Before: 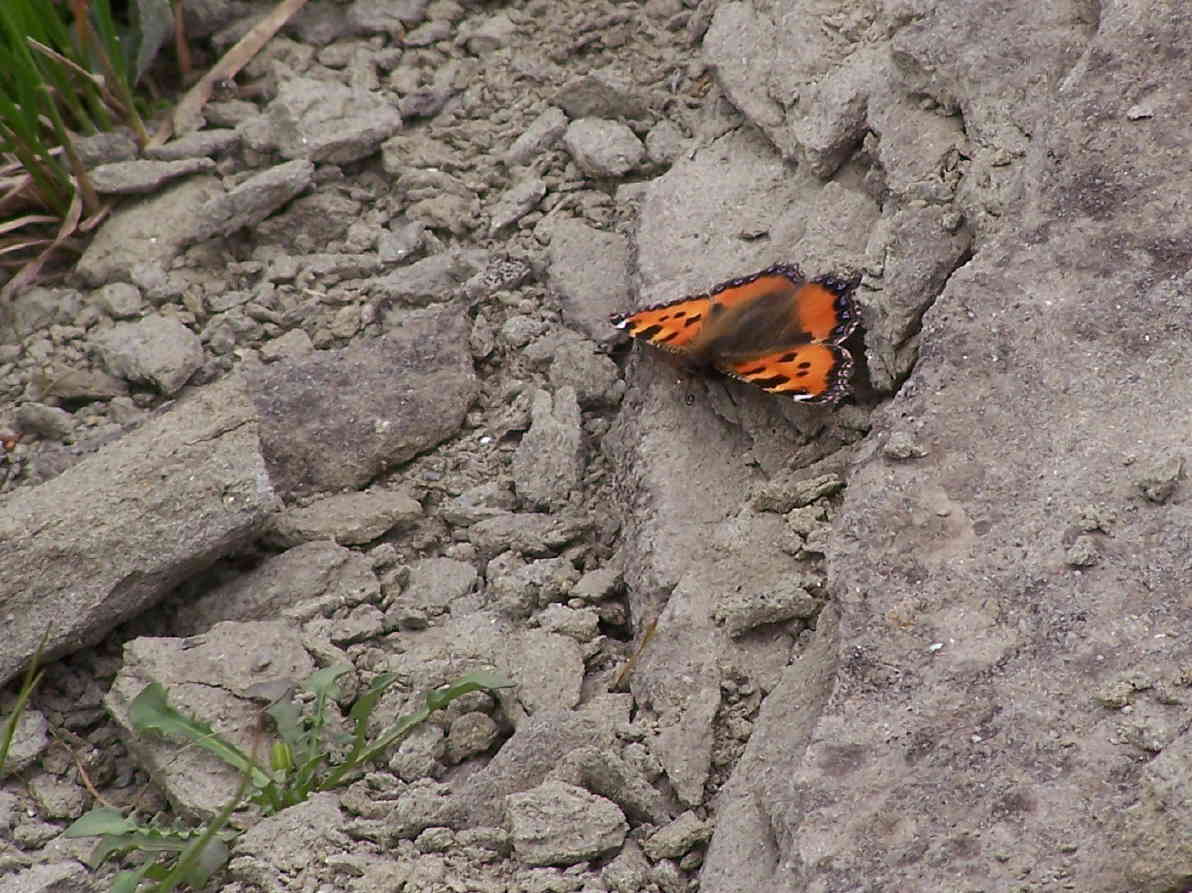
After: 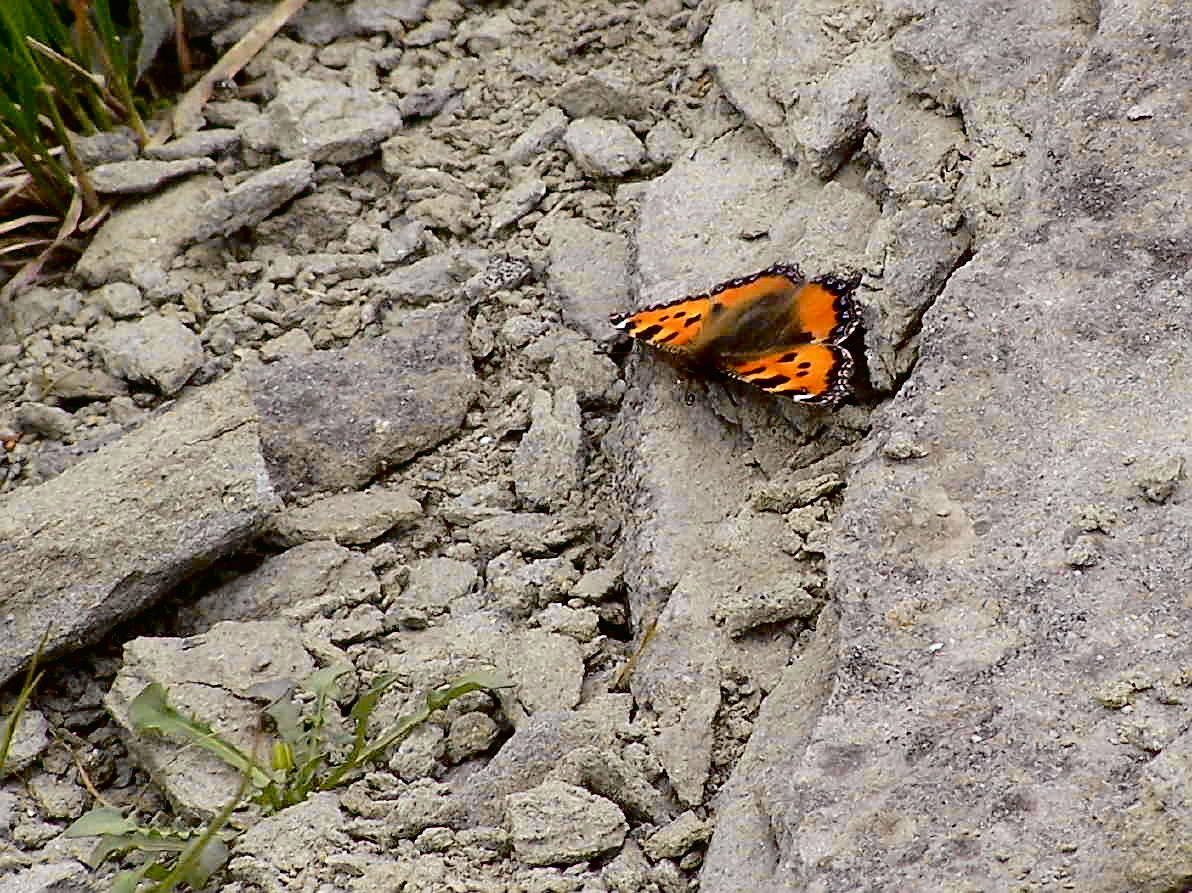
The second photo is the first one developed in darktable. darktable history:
exposure: black level correction 0.01, exposure 0.014 EV, compensate highlight preservation false
tone curve: curves: ch0 [(0, 0.013) (0.129, 0.1) (0.327, 0.382) (0.489, 0.573) (0.66, 0.748) (0.858, 0.926) (1, 0.977)]; ch1 [(0, 0) (0.353, 0.344) (0.45, 0.46) (0.498, 0.498) (0.521, 0.512) (0.563, 0.559) (0.592, 0.578) (0.647, 0.657) (1, 1)]; ch2 [(0, 0) (0.333, 0.346) (0.375, 0.375) (0.424, 0.43) (0.476, 0.492) (0.502, 0.502) (0.524, 0.531) (0.579, 0.61) (0.612, 0.644) (0.66, 0.715) (1, 1)], color space Lab, independent channels, preserve colors none
sharpen: on, module defaults
